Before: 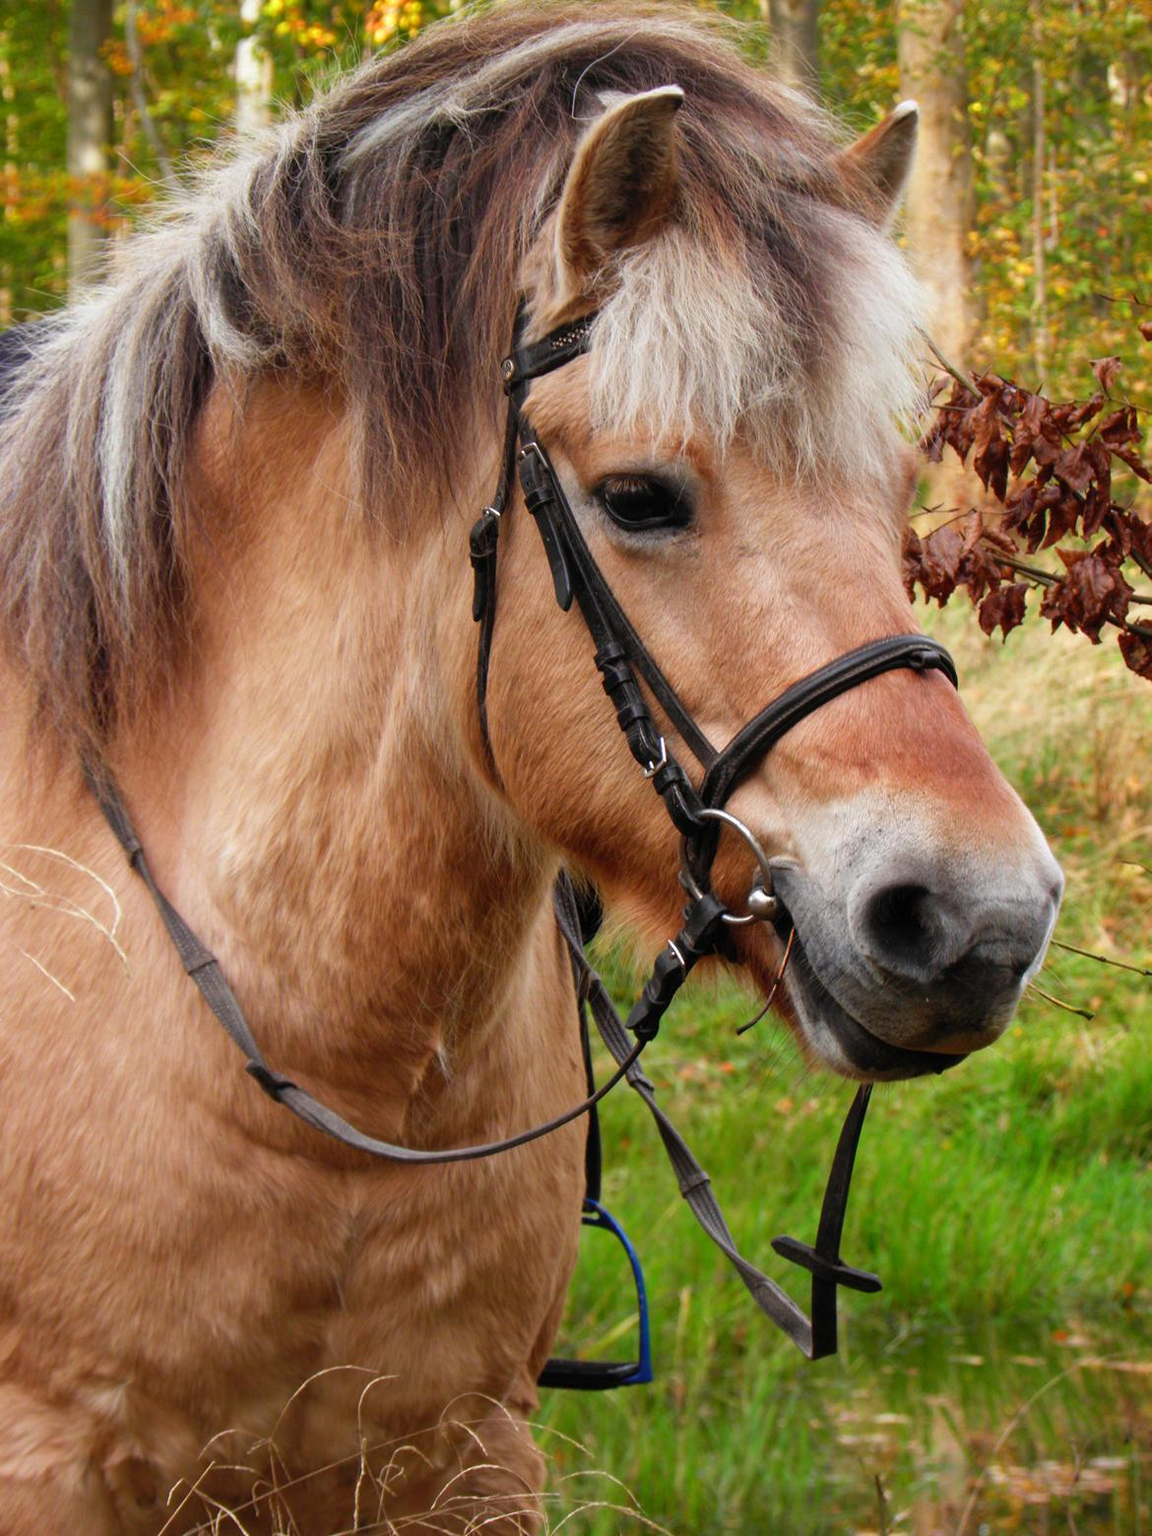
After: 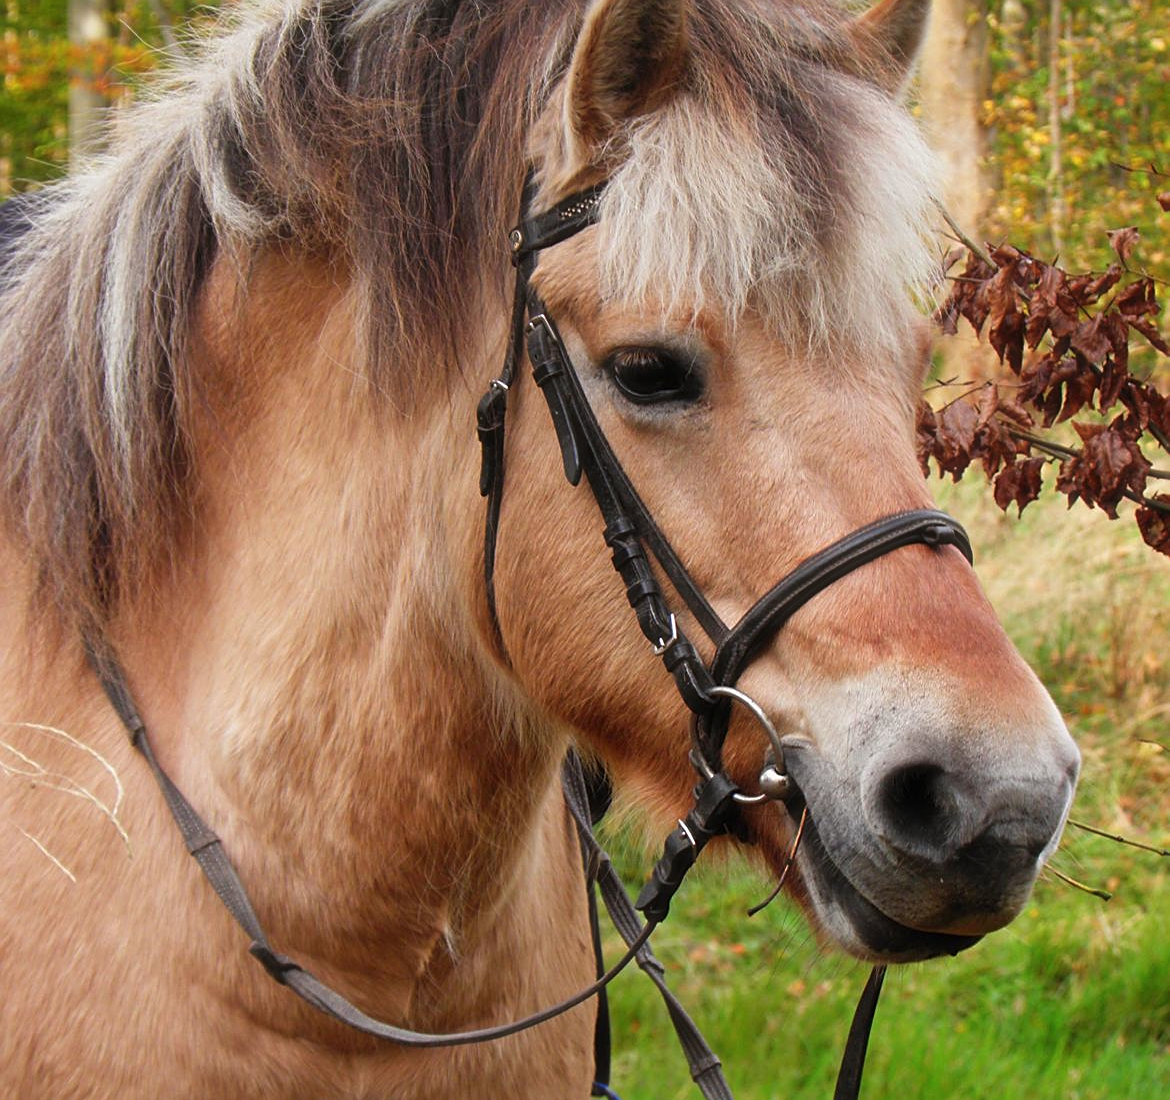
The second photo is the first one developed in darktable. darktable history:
crop and rotate: top 8.715%, bottom 20.723%
haze removal: strength -0.105, compatibility mode true, adaptive false
sharpen: amount 0.489
